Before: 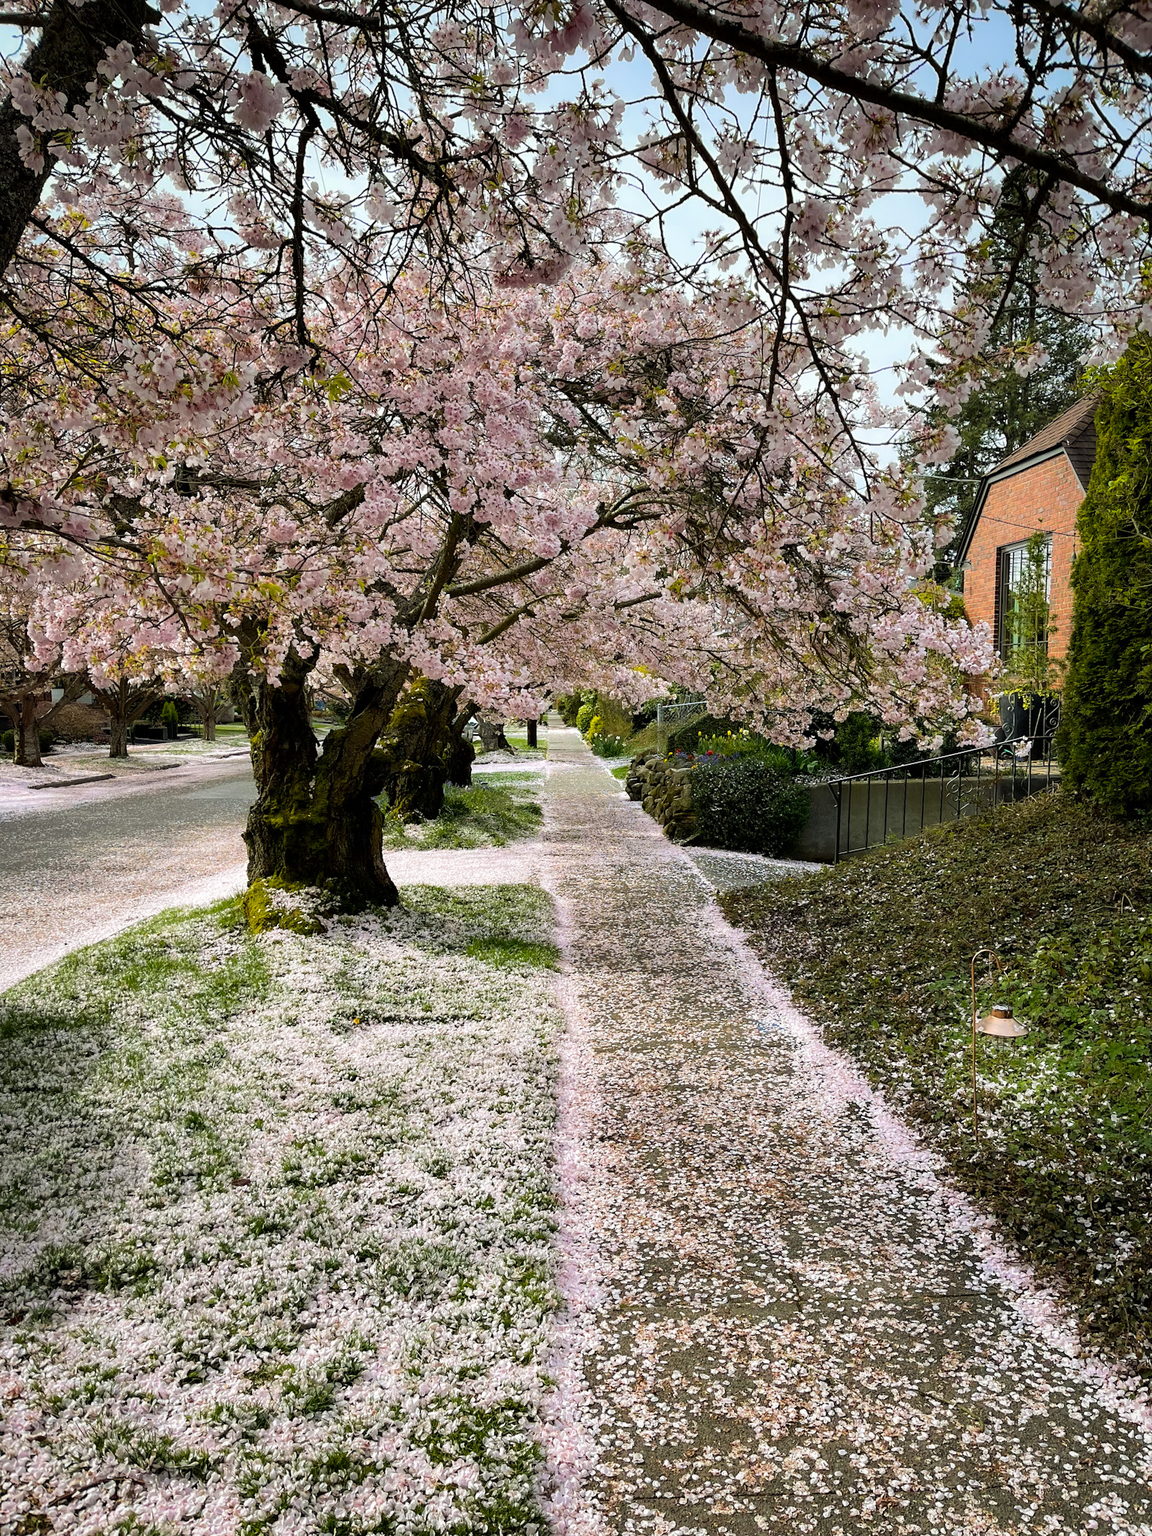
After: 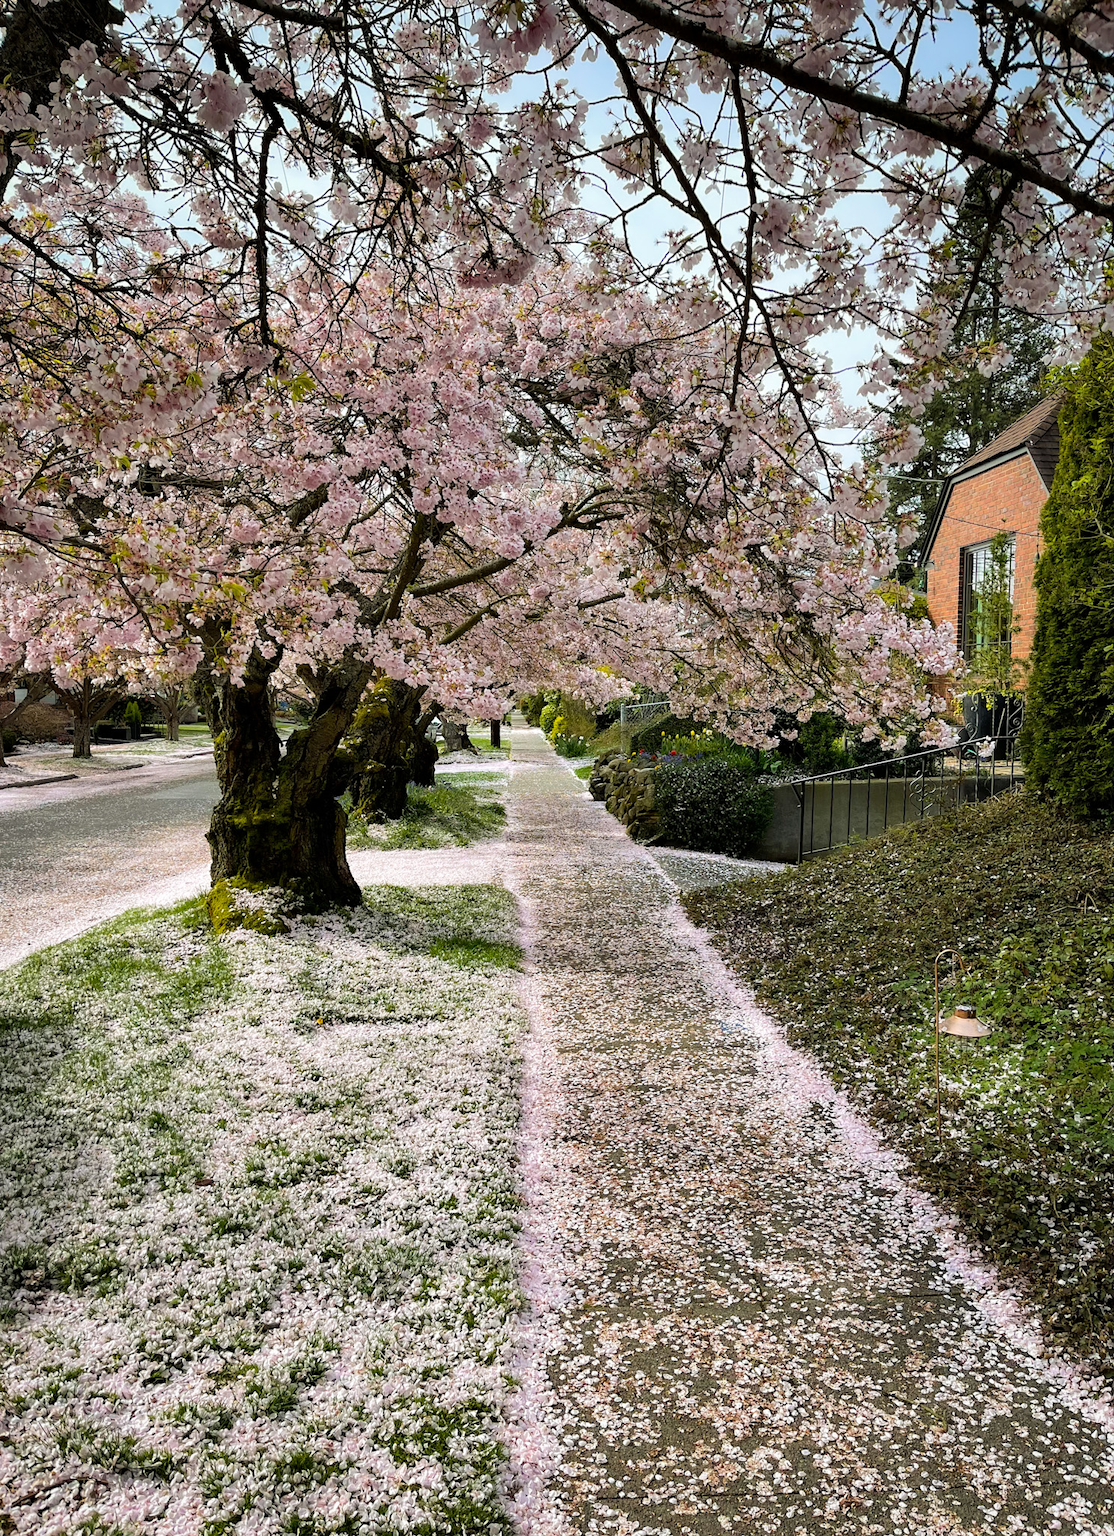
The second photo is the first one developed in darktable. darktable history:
crop and rotate: left 3.238%
shadows and highlights: shadows 37.27, highlights -28.18, soften with gaussian
